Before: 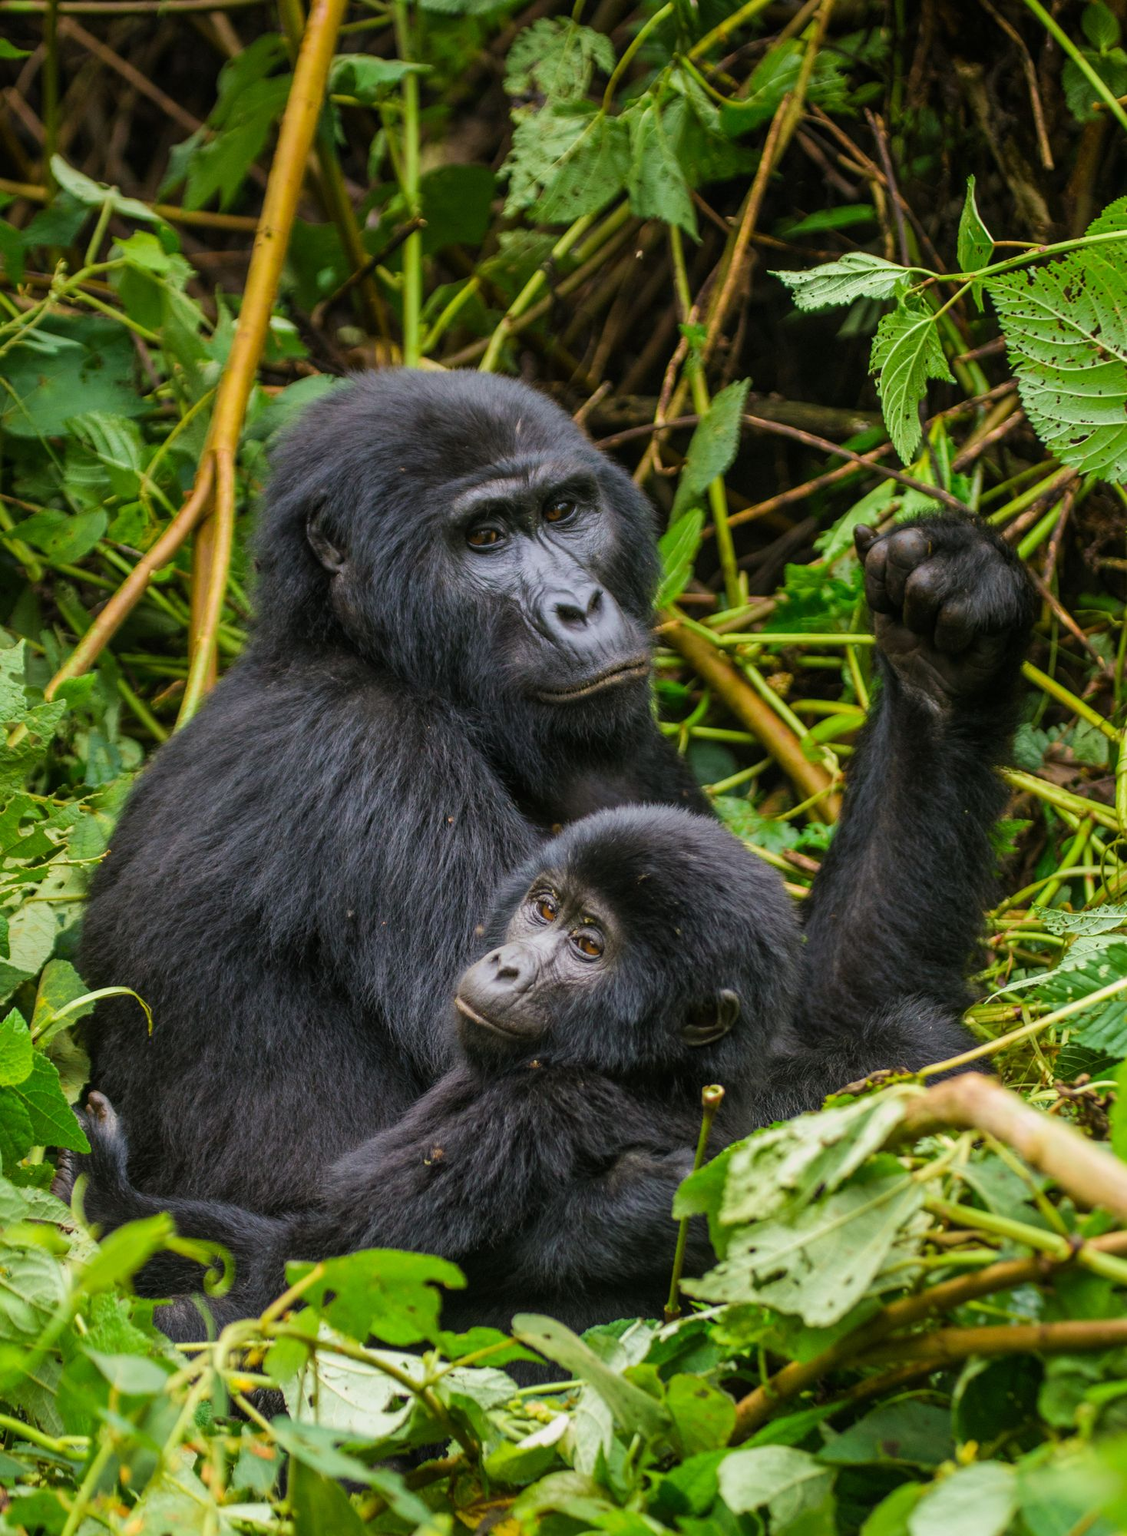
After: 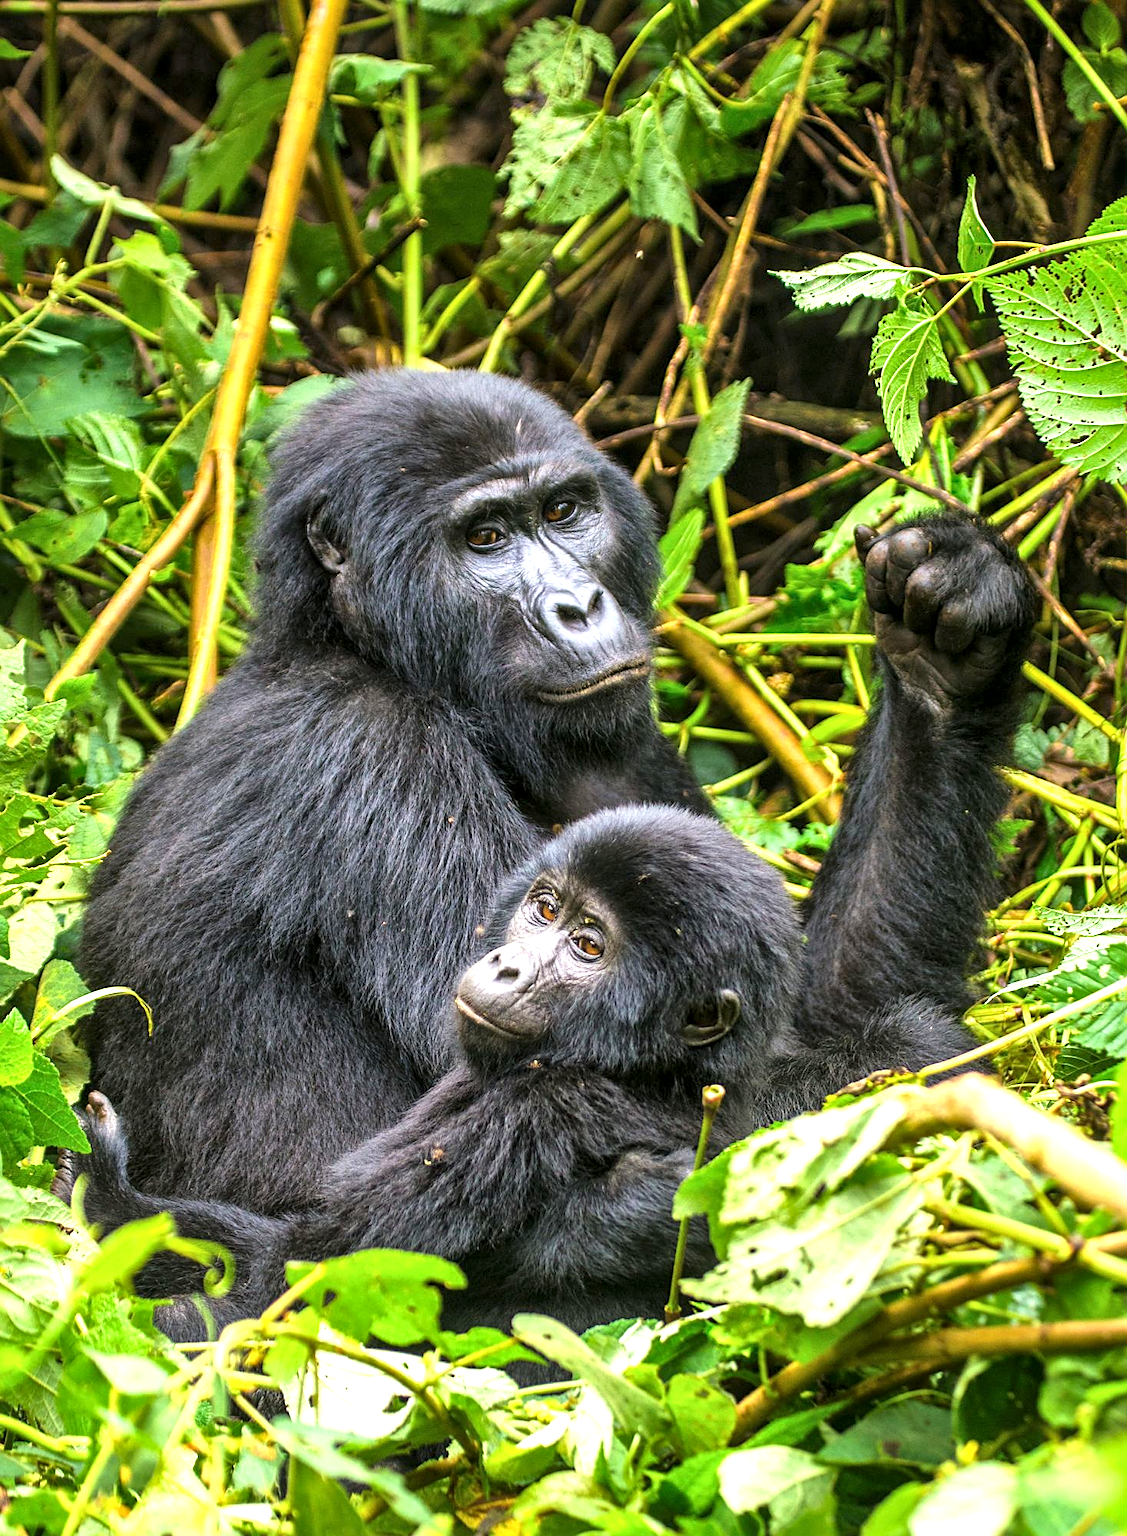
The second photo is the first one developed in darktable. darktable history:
sharpen: on, module defaults
local contrast: mode bilateral grid, contrast 20, coarseness 51, detail 148%, midtone range 0.2
exposure: black level correction 0, exposure 1.2 EV, compensate highlight preservation false
